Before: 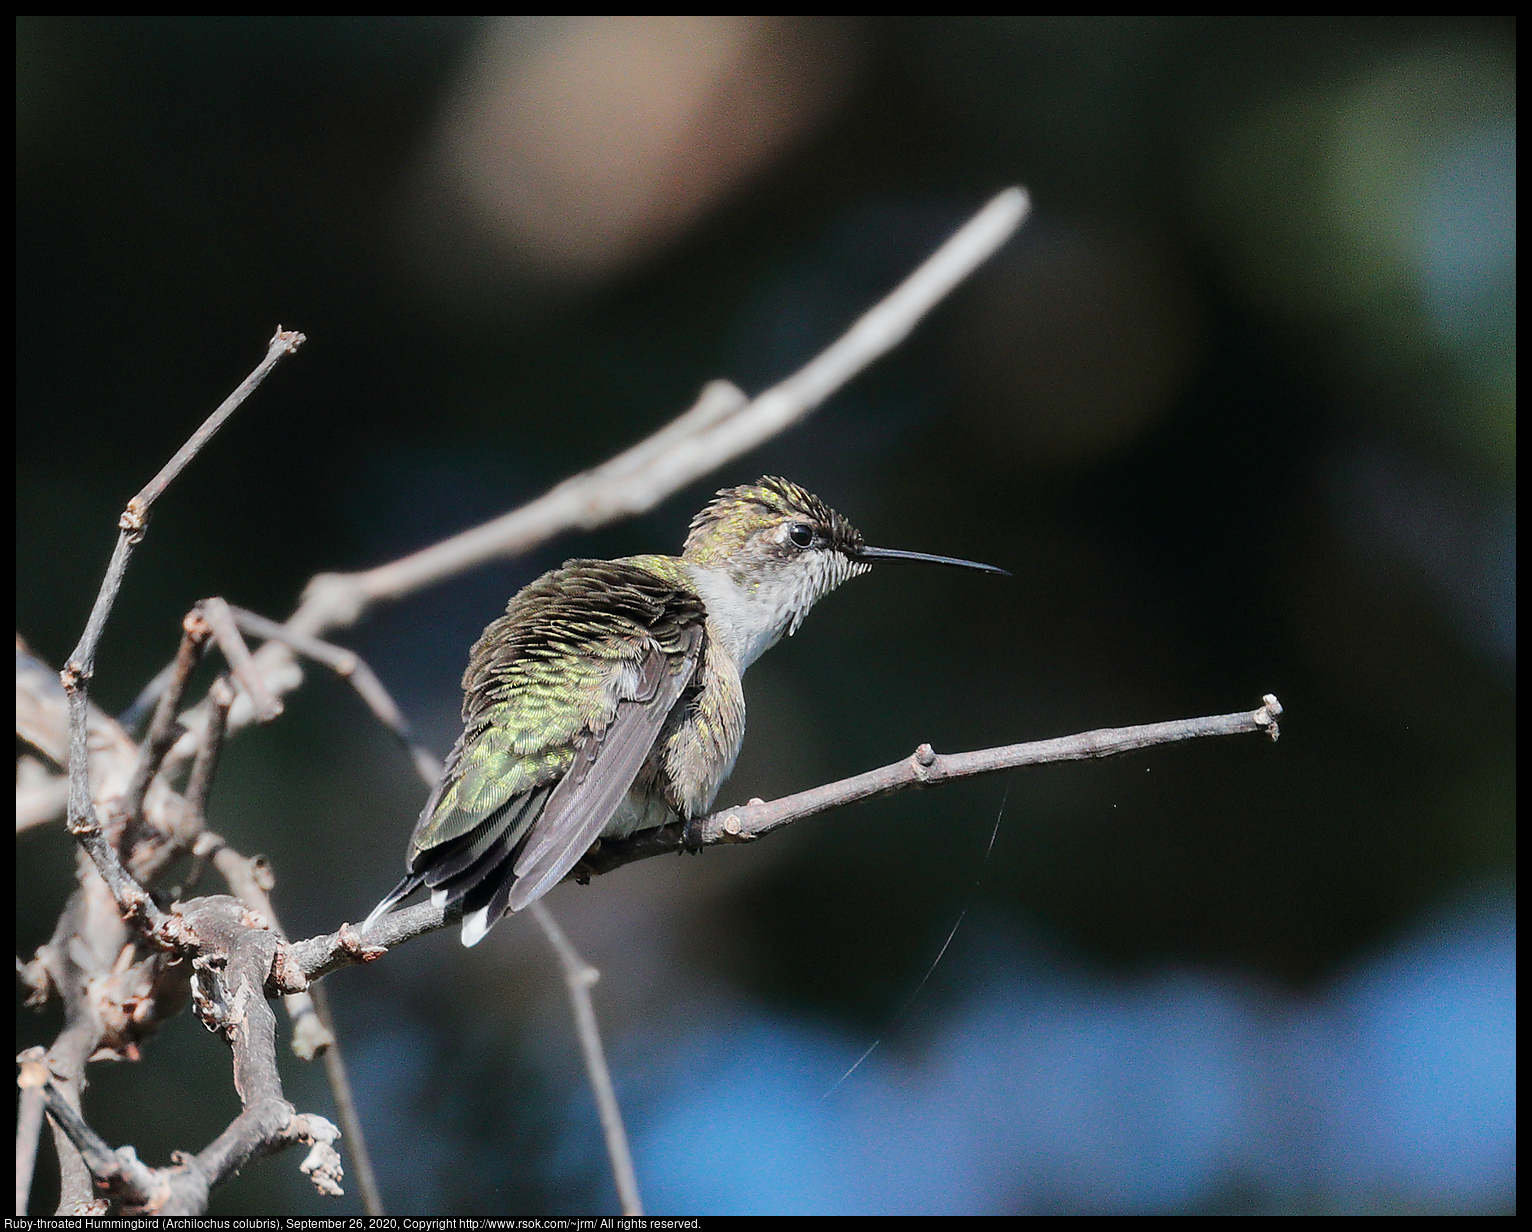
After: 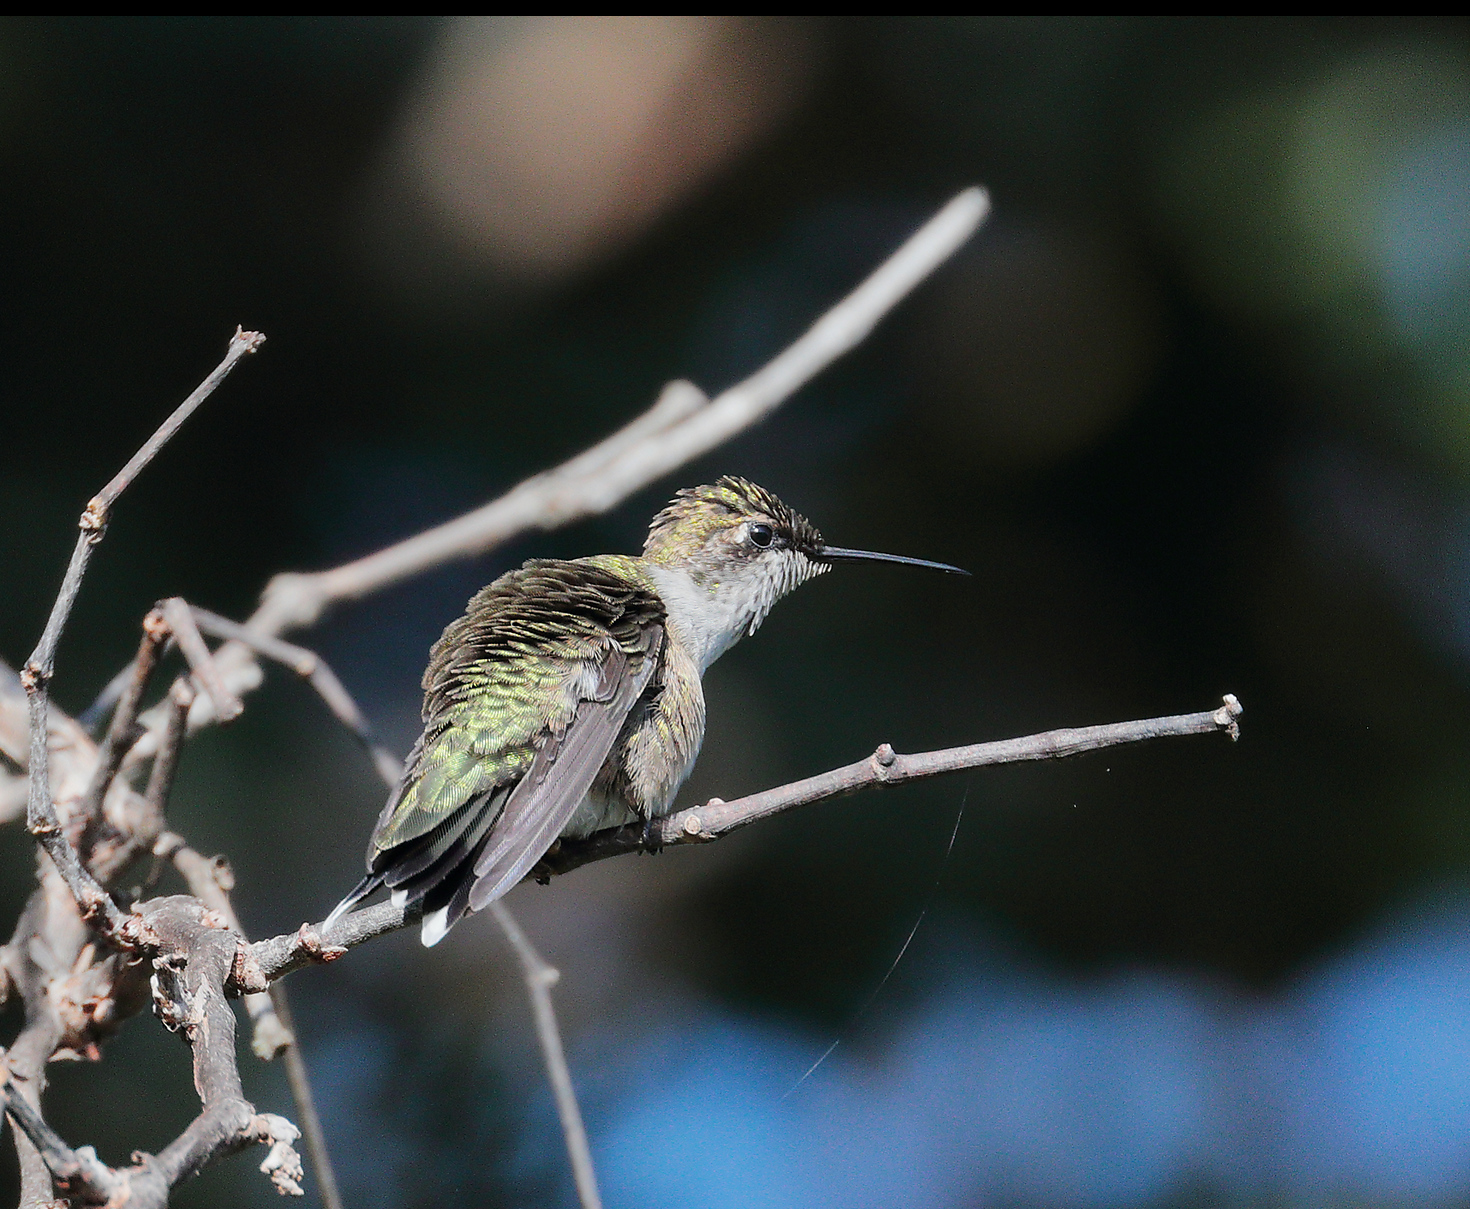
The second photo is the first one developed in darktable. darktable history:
crop and rotate: left 2.67%, right 1.325%, bottom 1.86%
